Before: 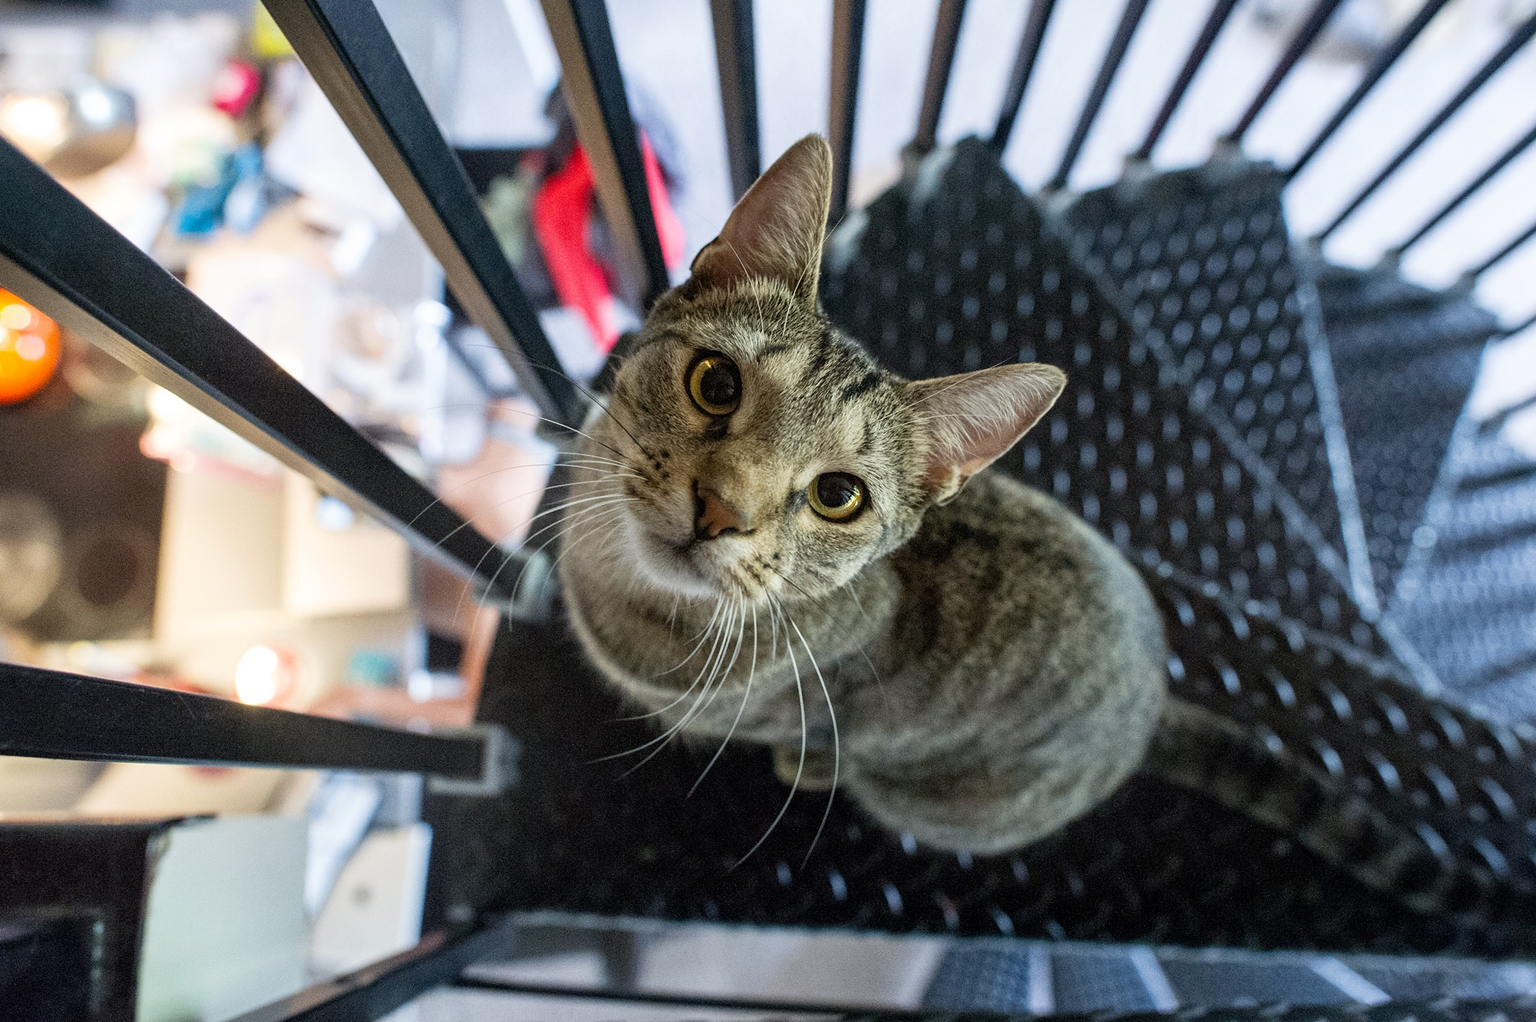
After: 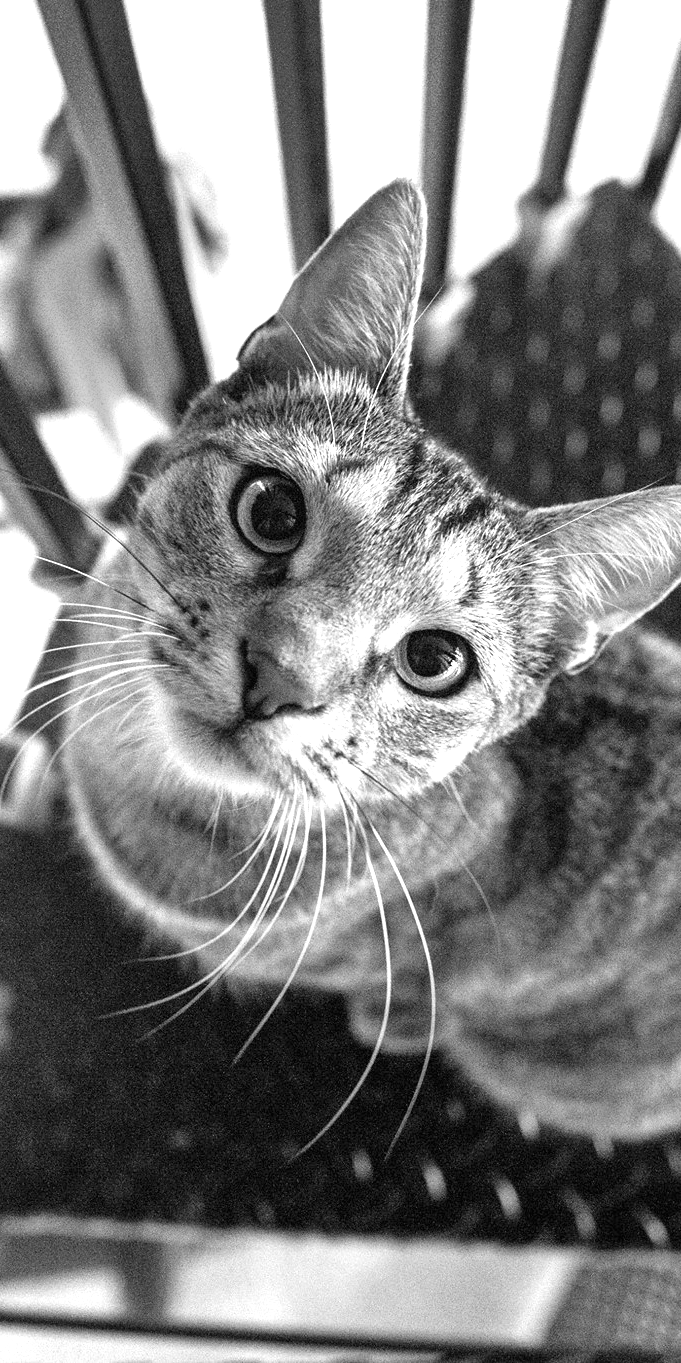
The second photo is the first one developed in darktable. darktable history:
exposure: black level correction 0, exposure 1.125 EV, compensate exposure bias true, compensate highlight preservation false
crop: left 33.36%, right 33.36%
shadows and highlights: shadows 37.27, highlights -28.18, soften with gaussian
monochrome: on, module defaults
